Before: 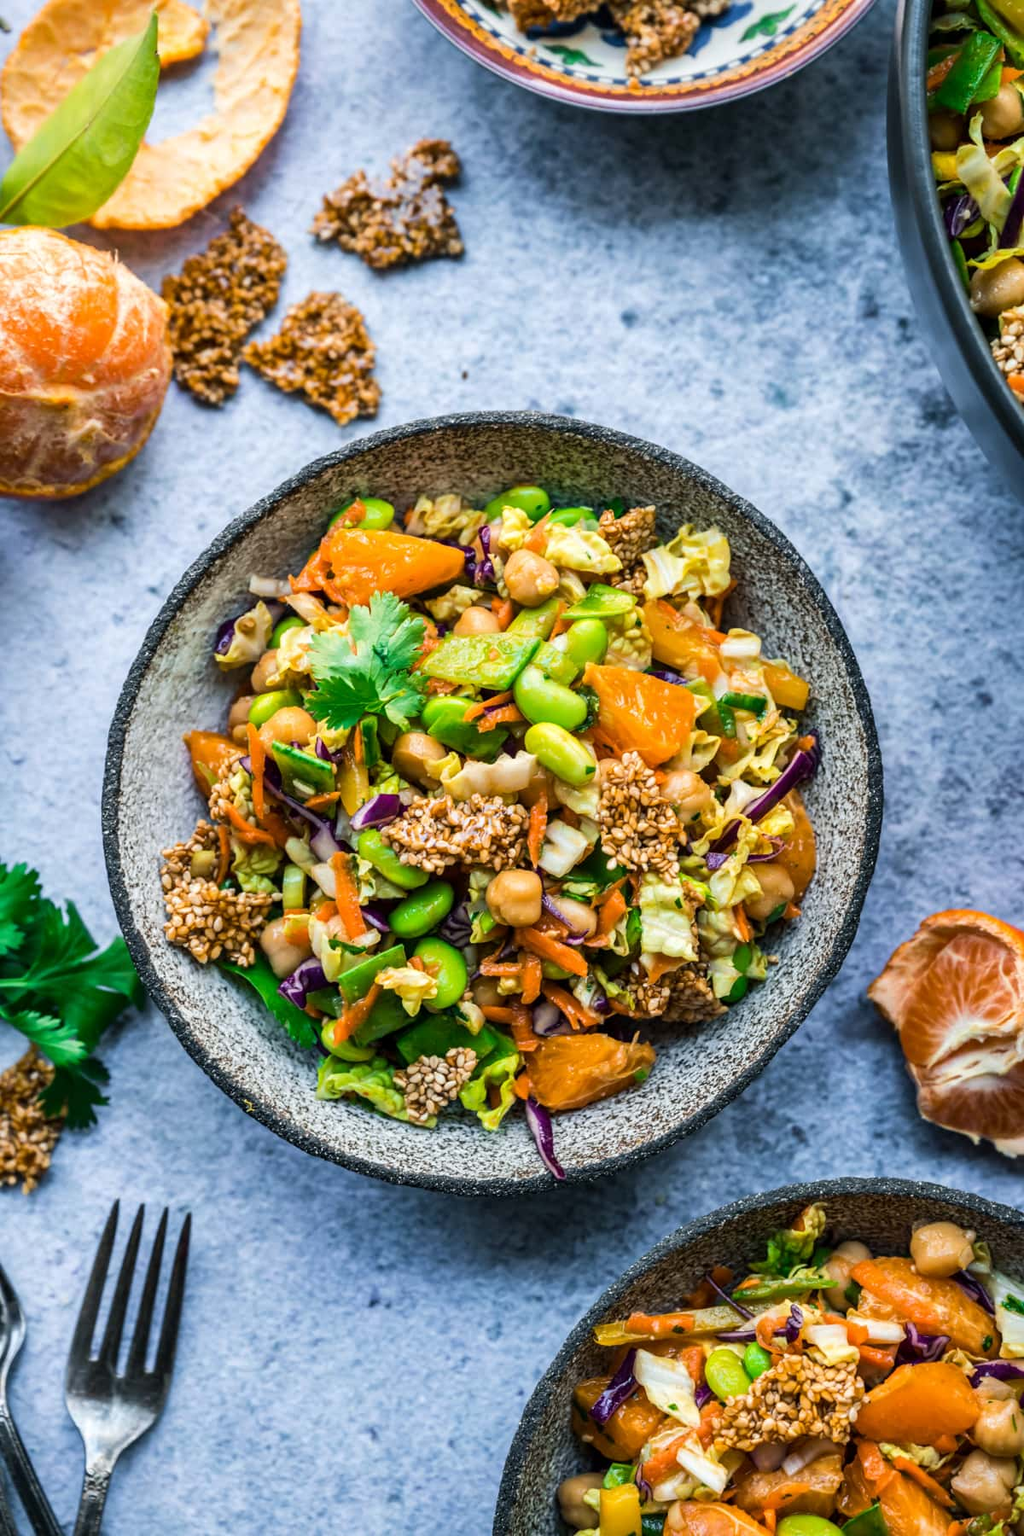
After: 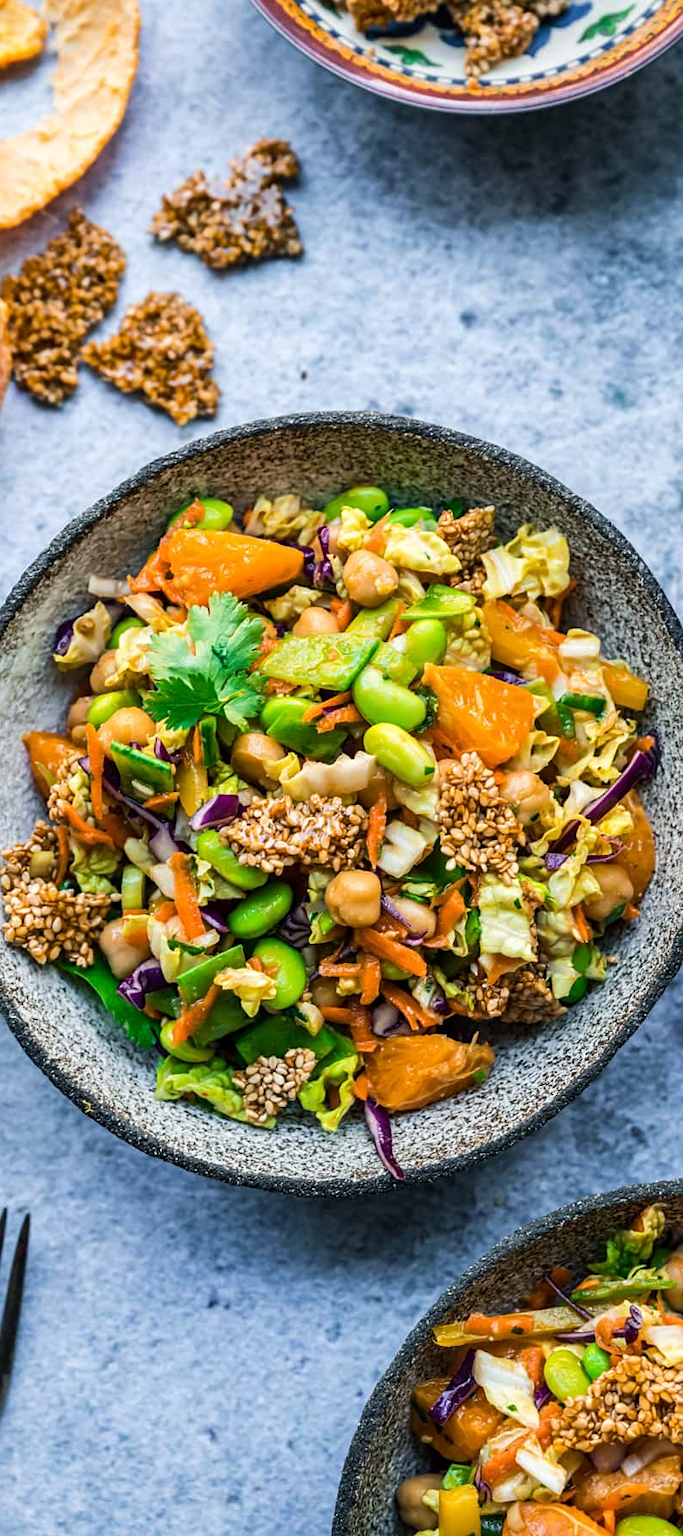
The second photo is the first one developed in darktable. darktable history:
crop and rotate: left 15.754%, right 17.579%
sharpen: amount 0.2
